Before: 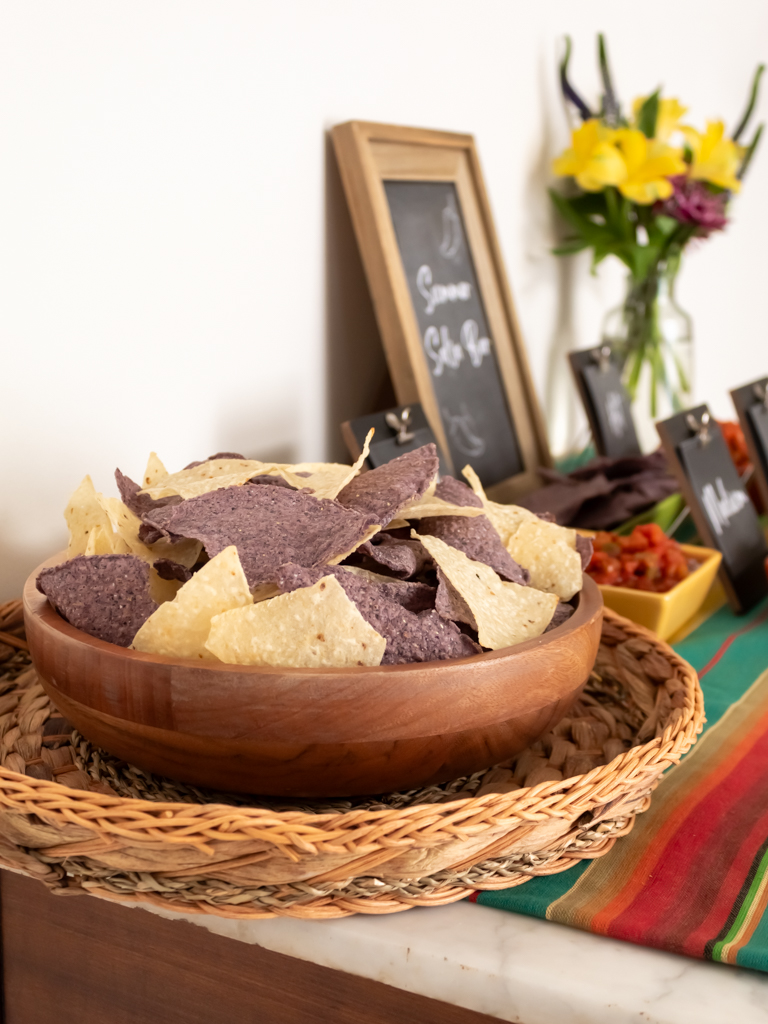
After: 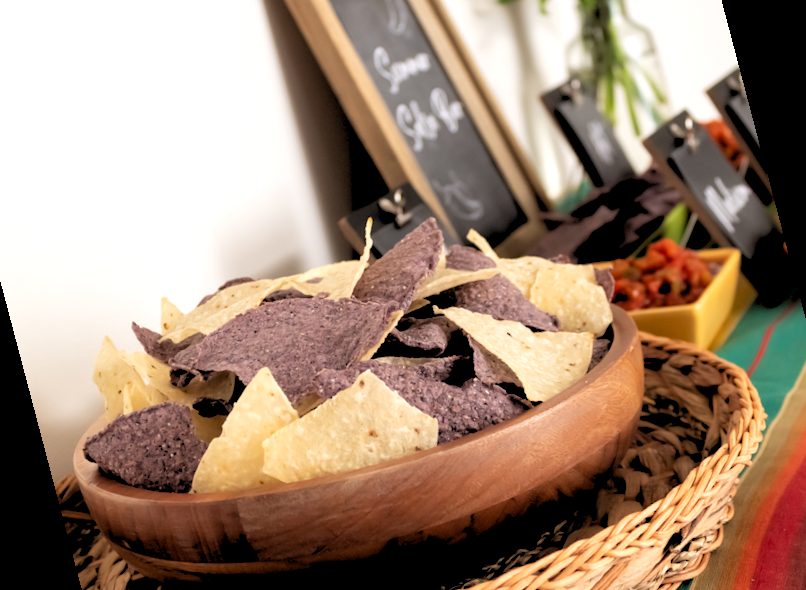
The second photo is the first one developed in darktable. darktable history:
rgb levels: levels [[0.029, 0.461, 0.922], [0, 0.5, 1], [0, 0.5, 1]]
rotate and perspective: rotation -14.8°, crop left 0.1, crop right 0.903, crop top 0.25, crop bottom 0.748
exposure: compensate highlight preservation false
